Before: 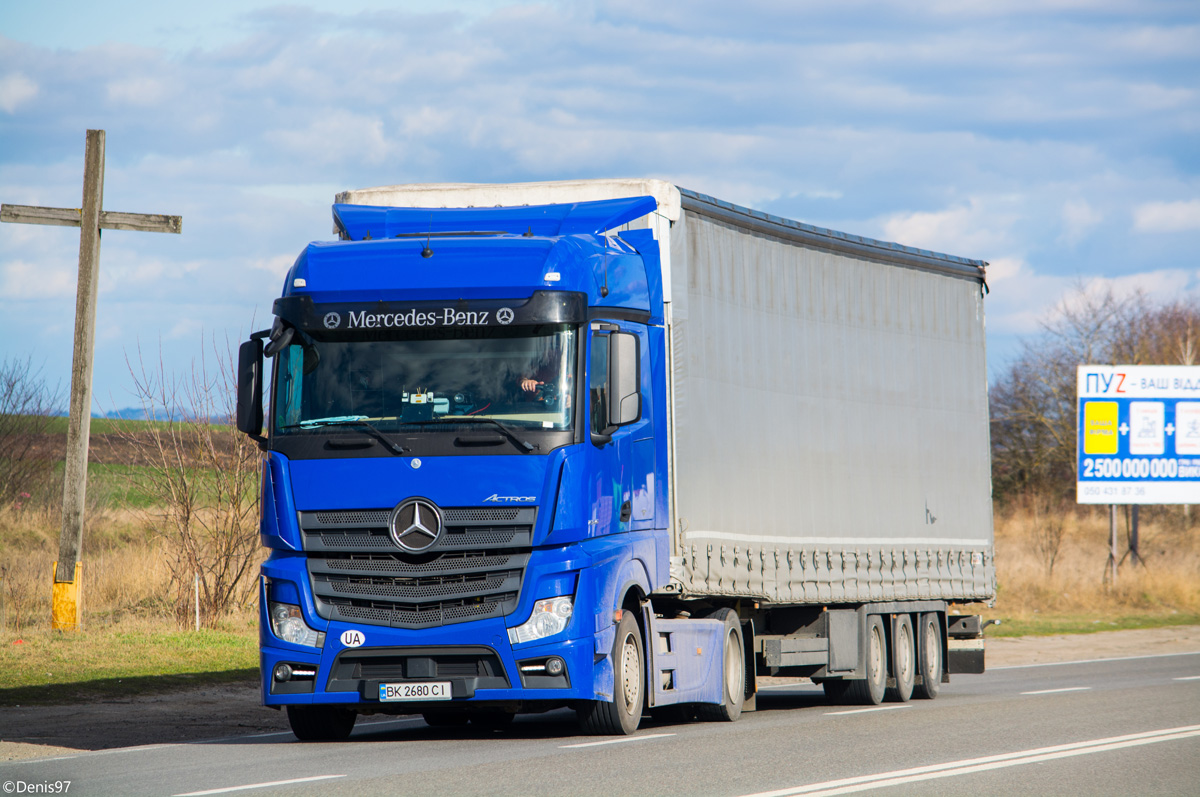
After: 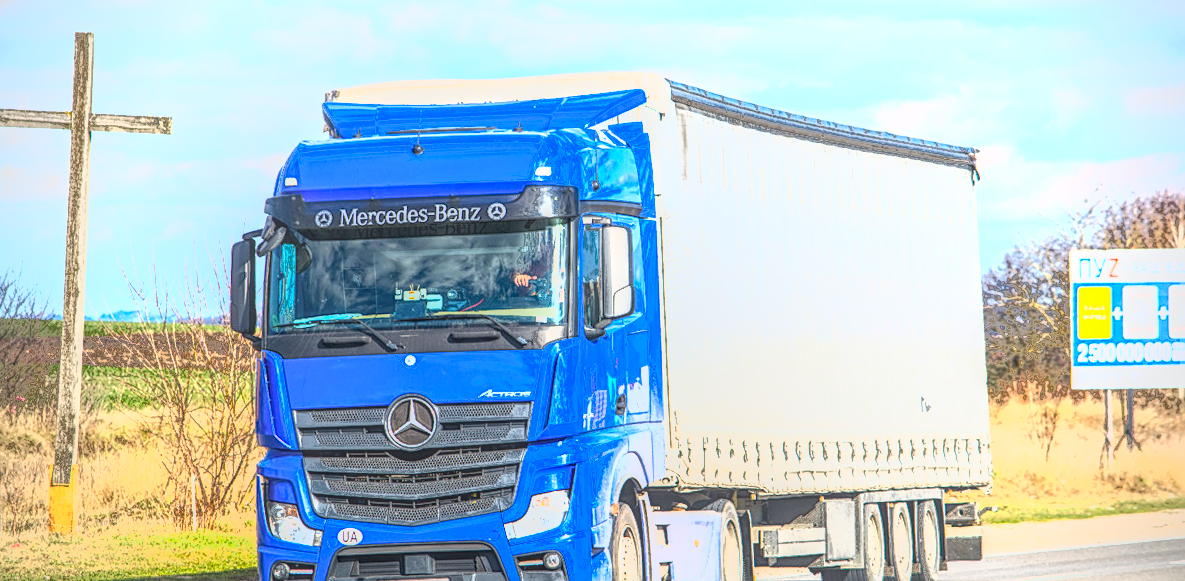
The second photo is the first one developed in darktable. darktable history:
rotate and perspective: rotation -1°, crop left 0.011, crop right 0.989, crop top 0.025, crop bottom 0.975
exposure: black level correction 0, exposure 1.388 EV, compensate exposure bias true, compensate highlight preservation false
contrast brightness saturation: contrast 0.15, brightness -0.01, saturation 0.1
sharpen: on, module defaults
vignetting: fall-off radius 60.92%
local contrast: highlights 20%, shadows 30%, detail 200%, midtone range 0.2
fill light: exposure -0.73 EV, center 0.69, width 2.2
crop and rotate: top 12.5%, bottom 12.5%
